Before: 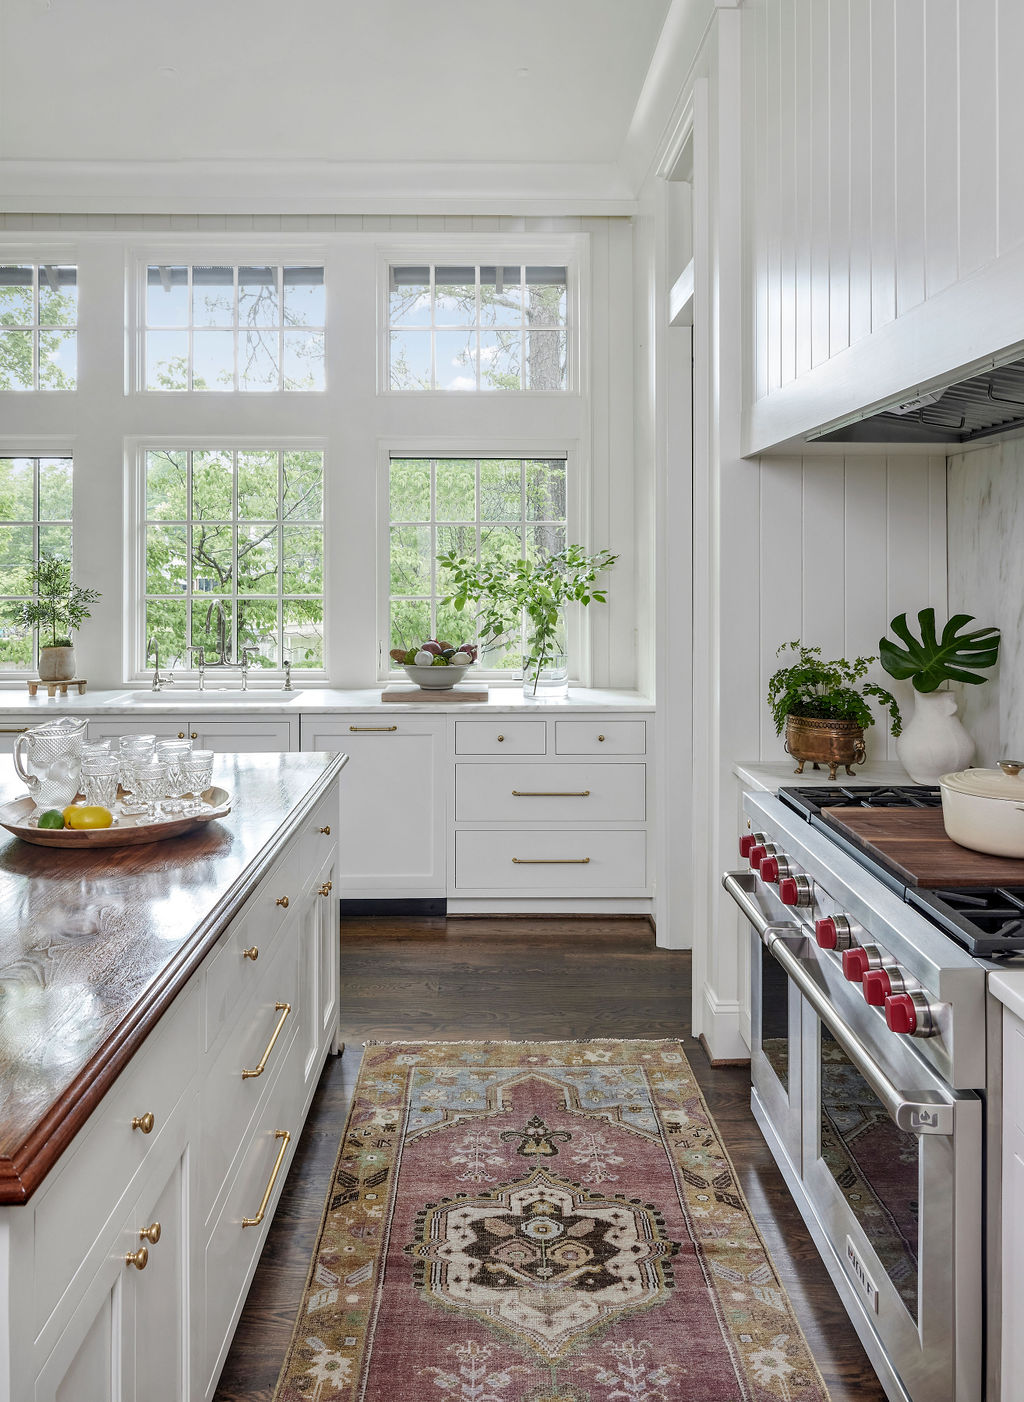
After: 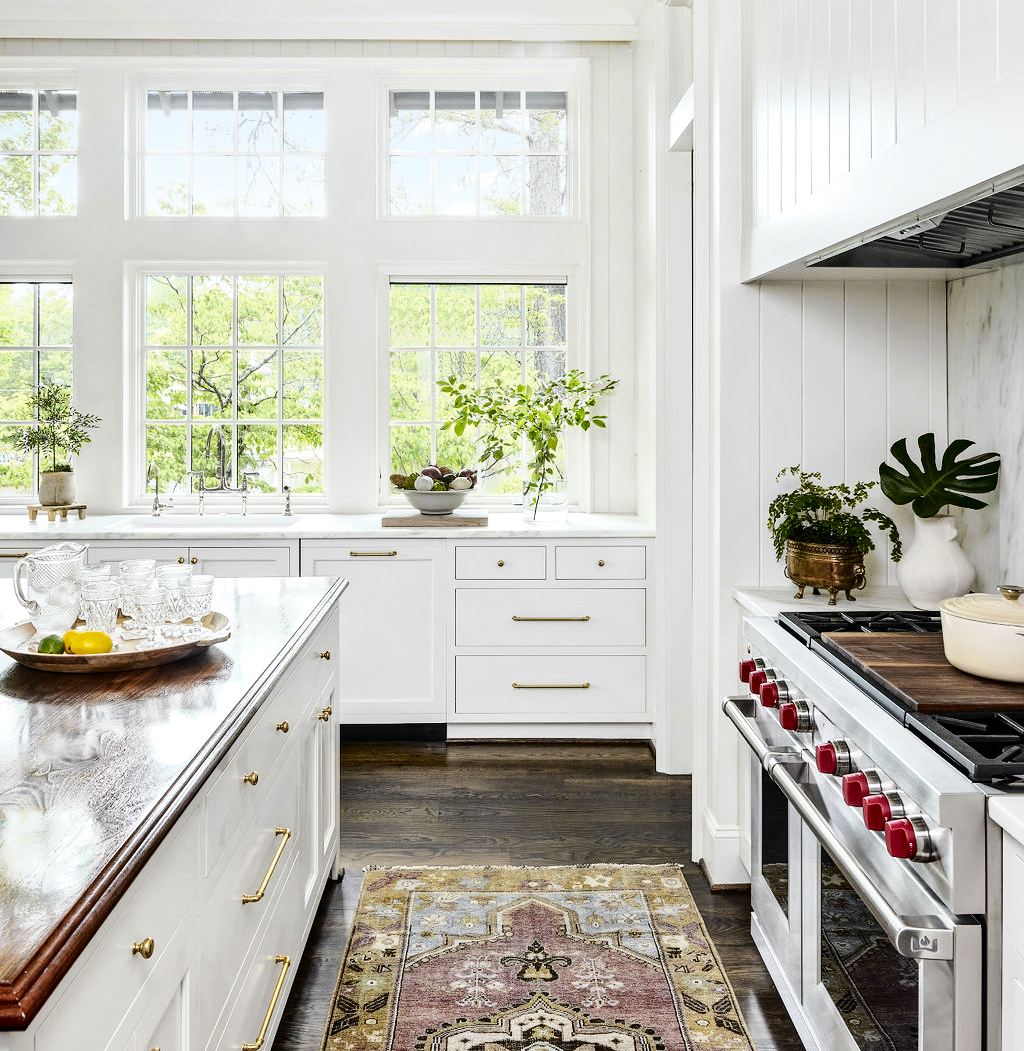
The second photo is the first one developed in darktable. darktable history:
crop and rotate: top 12.5%, bottom 12.5%
tone curve: curves: ch0 [(0, 0) (0.136, 0.071) (0.346, 0.366) (0.489, 0.573) (0.66, 0.748) (0.858, 0.926) (1, 0.977)]; ch1 [(0, 0) (0.353, 0.344) (0.45, 0.46) (0.498, 0.498) (0.521, 0.512) (0.563, 0.559) (0.592, 0.605) (0.641, 0.673) (1, 1)]; ch2 [(0, 0) (0.333, 0.346) (0.375, 0.375) (0.424, 0.43) (0.476, 0.492) (0.502, 0.502) (0.524, 0.531) (0.579, 0.61) (0.612, 0.644) (0.641, 0.722) (1, 1)], color space Lab, independent channels, preserve colors none
tone equalizer: -8 EV -0.417 EV, -7 EV -0.389 EV, -6 EV -0.333 EV, -5 EV -0.222 EV, -3 EV 0.222 EV, -2 EV 0.333 EV, -1 EV 0.389 EV, +0 EV 0.417 EV, edges refinement/feathering 500, mask exposure compensation -1.57 EV, preserve details no
